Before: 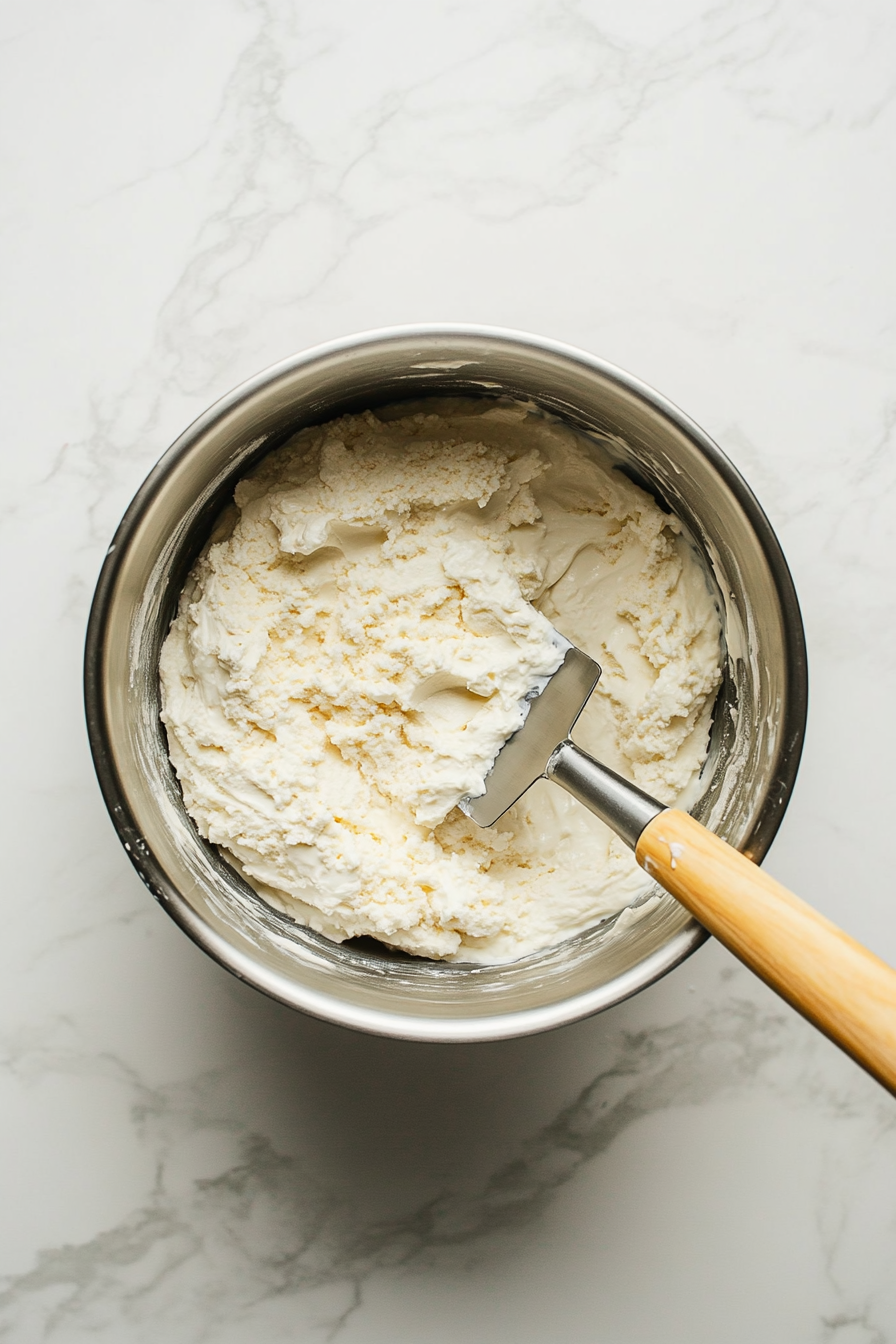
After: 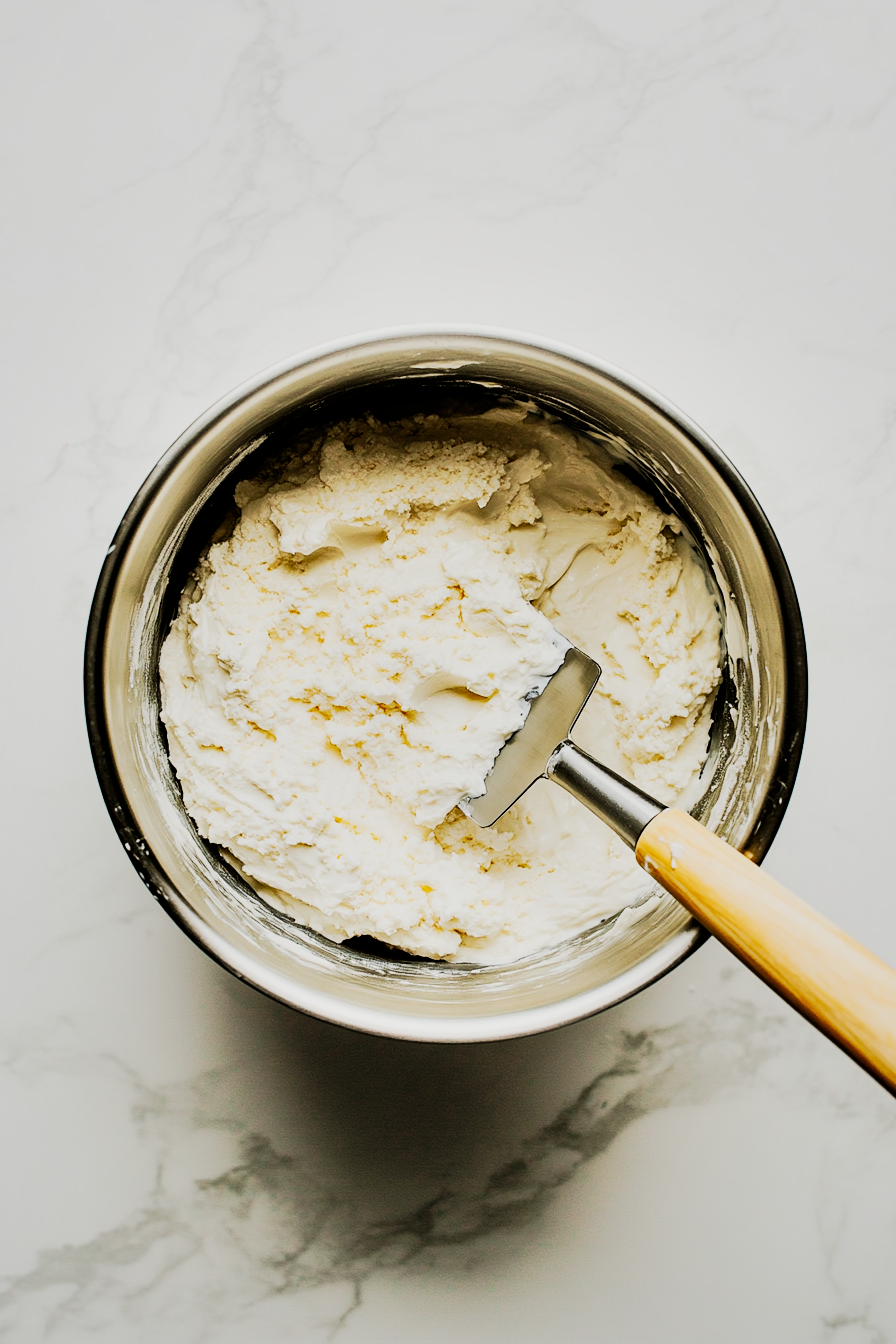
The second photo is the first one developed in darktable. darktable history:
tone curve: curves: ch0 [(0, 0) (0.037, 0.011) (0.135, 0.093) (0.266, 0.281) (0.461, 0.555) (0.581, 0.716) (0.675, 0.793) (0.767, 0.849) (0.91, 0.924) (1, 0.979)]; ch1 [(0, 0) (0.292, 0.278) (0.431, 0.418) (0.493, 0.479) (0.506, 0.5) (0.532, 0.537) (0.562, 0.581) (0.641, 0.663) (0.754, 0.76) (1, 1)]; ch2 [(0, 0) (0.294, 0.3) (0.361, 0.372) (0.429, 0.445) (0.478, 0.486) (0.502, 0.498) (0.518, 0.522) (0.531, 0.549) (0.561, 0.59) (0.64, 0.655) (0.693, 0.706) (0.845, 0.833) (1, 0.951)], preserve colors none
shadows and highlights: shadows 53.2, soften with gaussian
velvia: strength 15.42%
filmic rgb: black relative exposure -5.09 EV, white relative exposure 3.54 EV, threshold 3.06 EV, hardness 3.16, contrast 1.192, highlights saturation mix -49.04%, enable highlight reconstruction true
